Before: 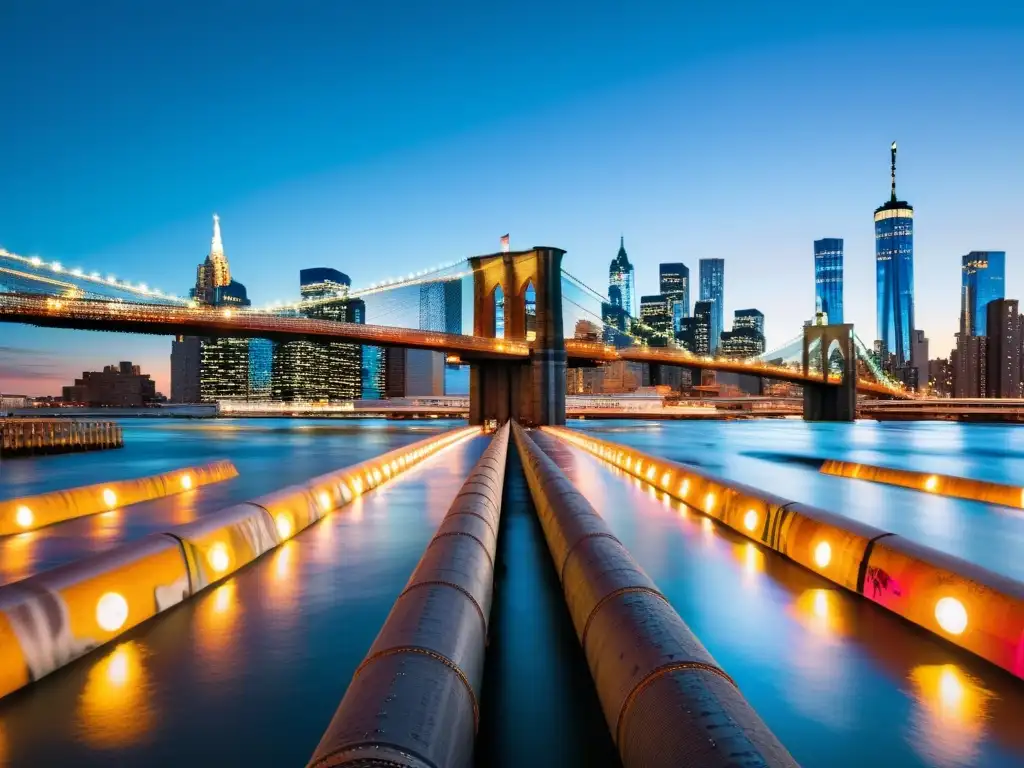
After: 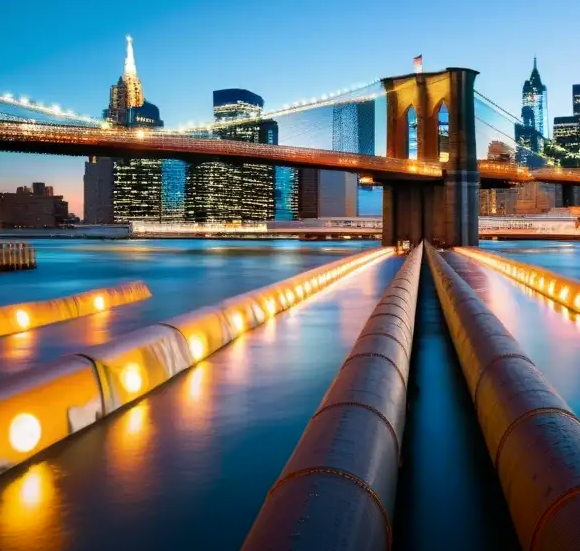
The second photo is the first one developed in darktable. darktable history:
shadows and highlights: shadows -71.34, highlights 33.59, soften with gaussian
crop: left 8.59%, top 23.406%, right 34.724%, bottom 4.776%
